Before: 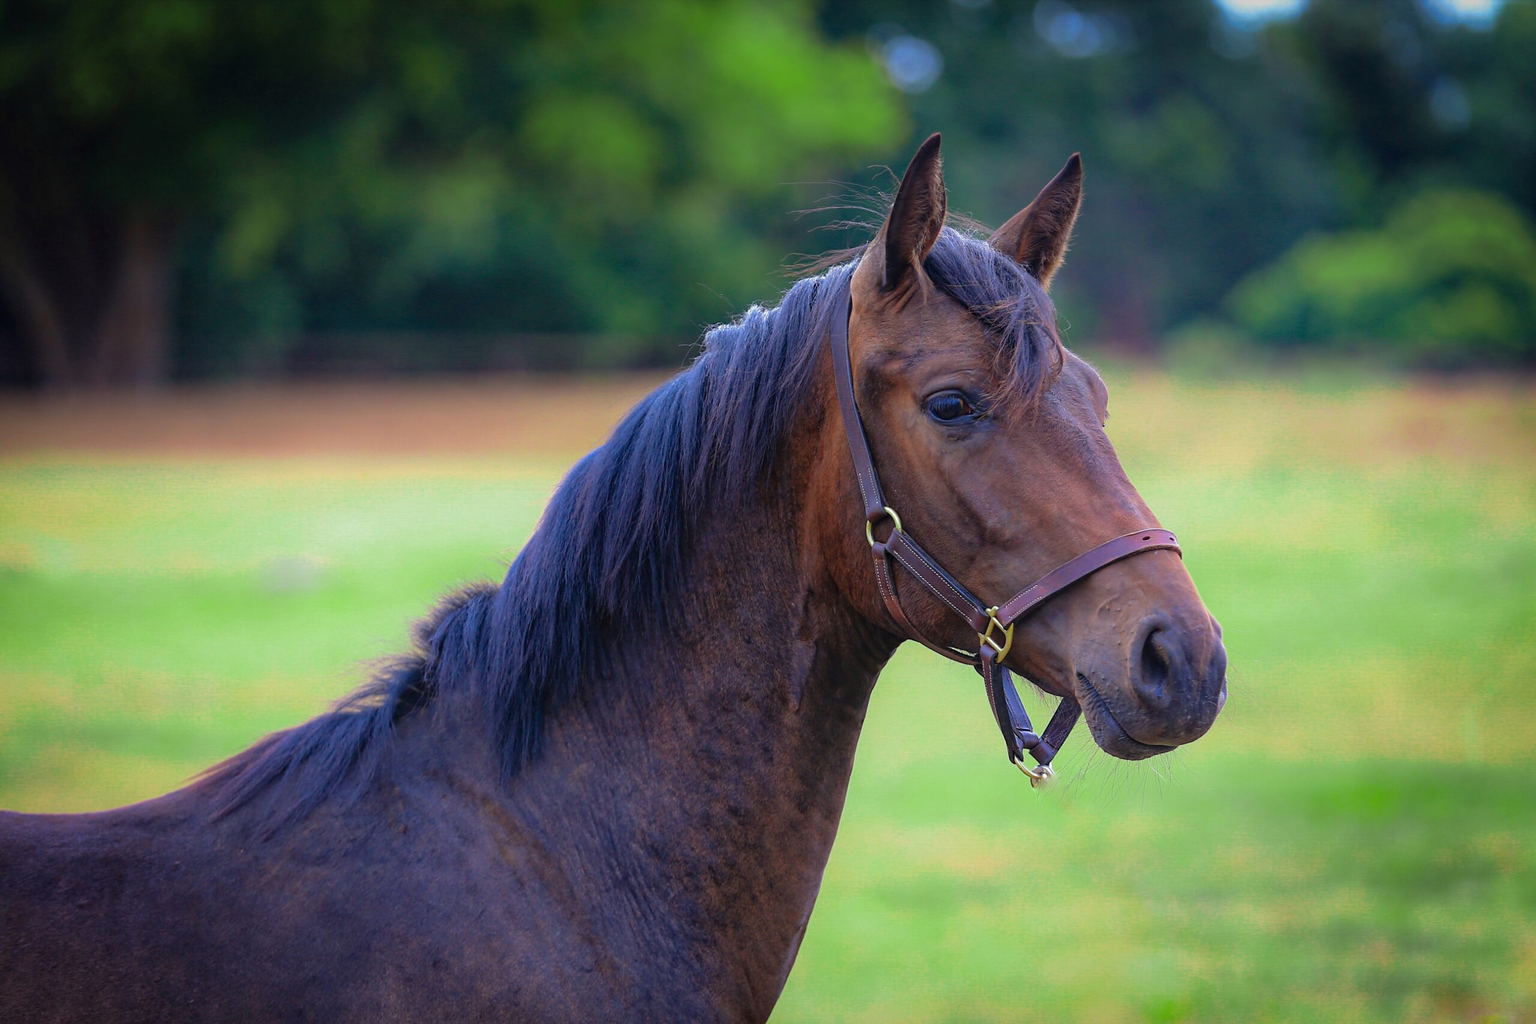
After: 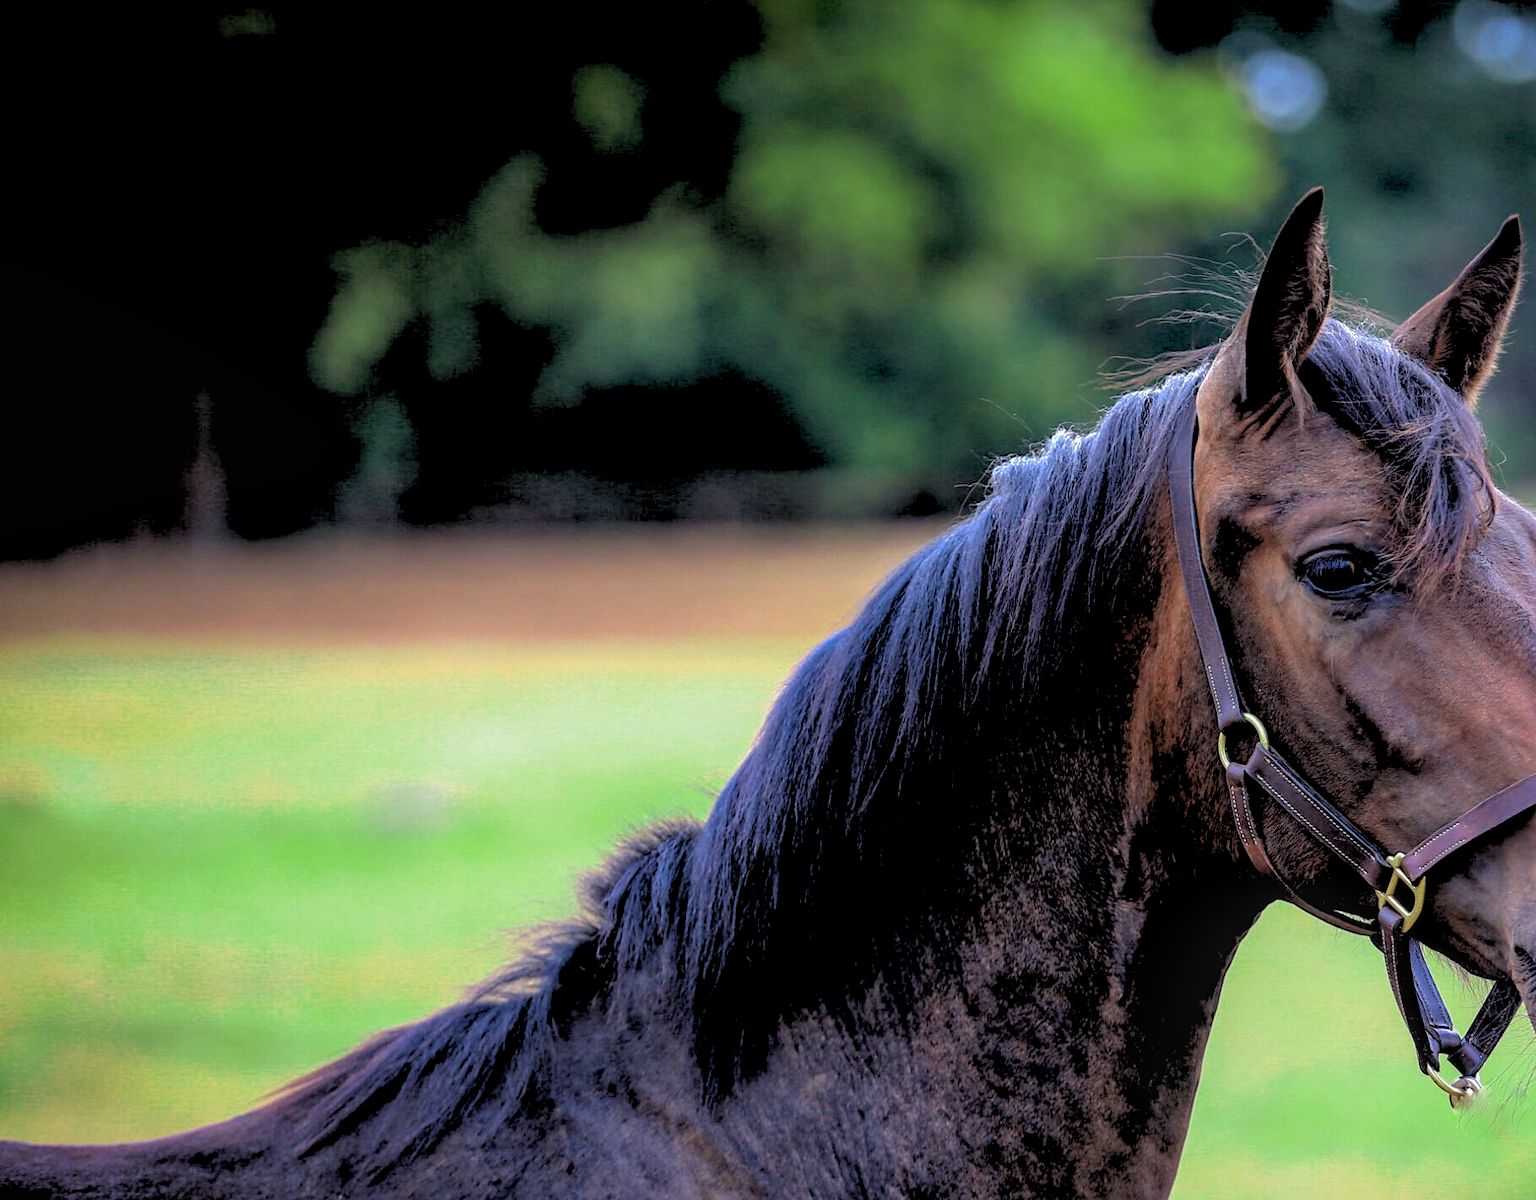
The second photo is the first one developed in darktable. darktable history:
shadows and highlights: shadows 20.55, highlights -20.99, soften with gaussian
crop: right 28.885%, bottom 16.626%
tone curve: curves: ch0 [(0, 0) (0.003, 0.005) (0.011, 0.019) (0.025, 0.04) (0.044, 0.064) (0.069, 0.095) (0.1, 0.129) (0.136, 0.169) (0.177, 0.207) (0.224, 0.247) (0.277, 0.298) (0.335, 0.354) (0.399, 0.416) (0.468, 0.478) (0.543, 0.553) (0.623, 0.634) (0.709, 0.709) (0.801, 0.817) (0.898, 0.912) (1, 1)], preserve colors none
local contrast: detail 130%
rgb levels: levels [[0.029, 0.461, 0.922], [0, 0.5, 1], [0, 0.5, 1]]
